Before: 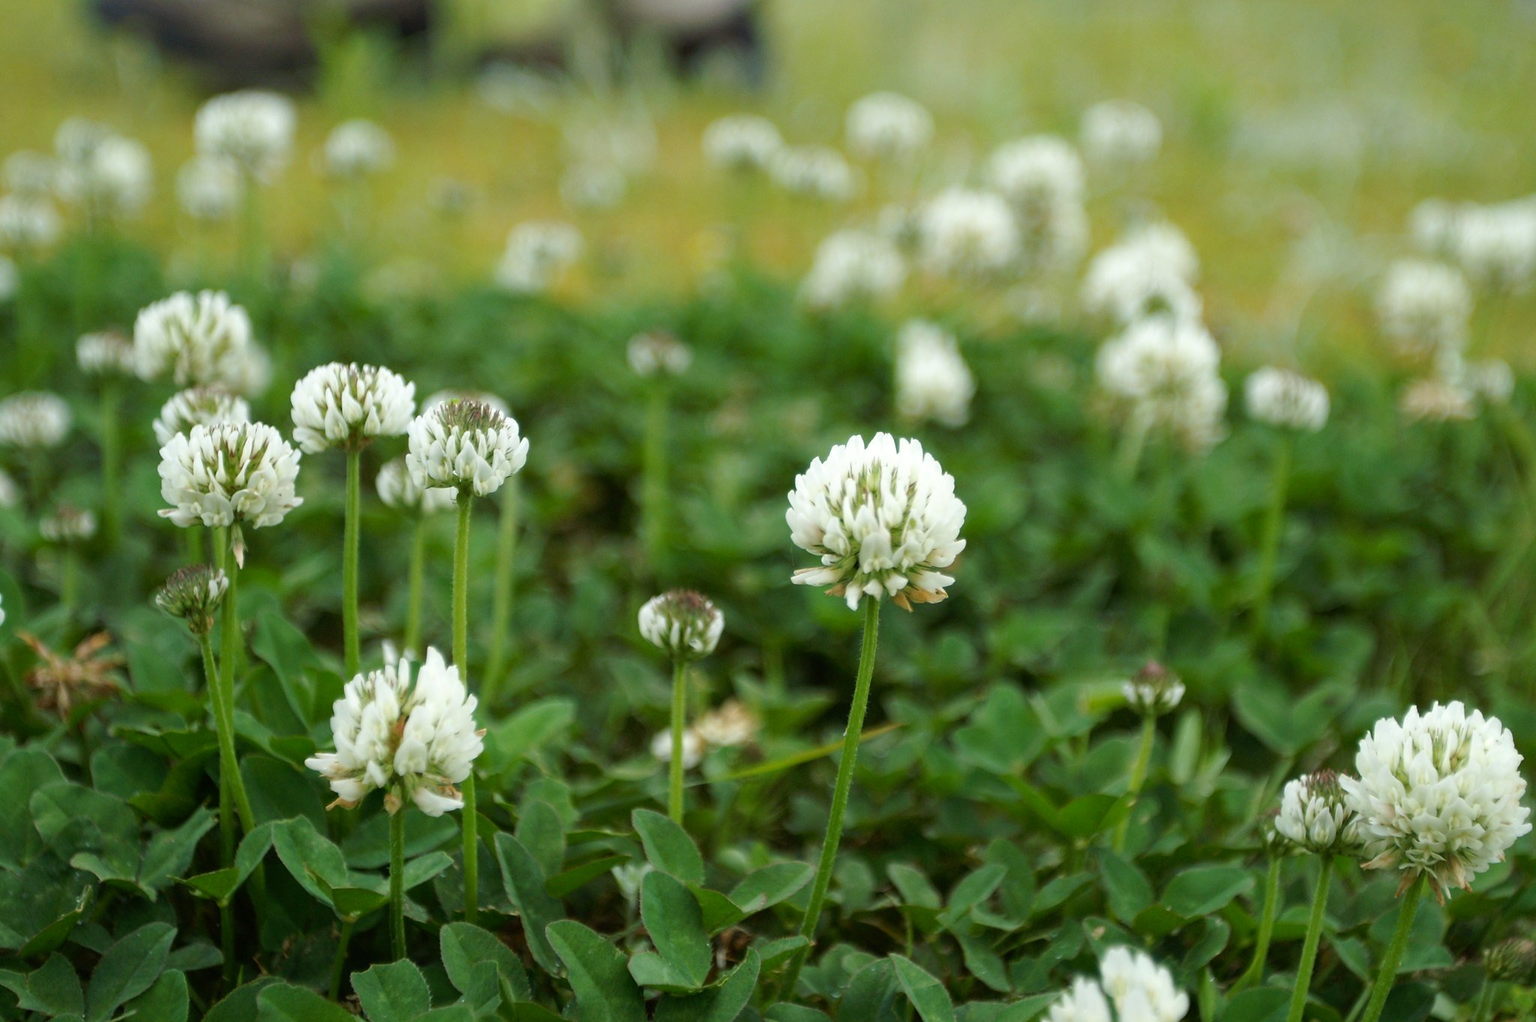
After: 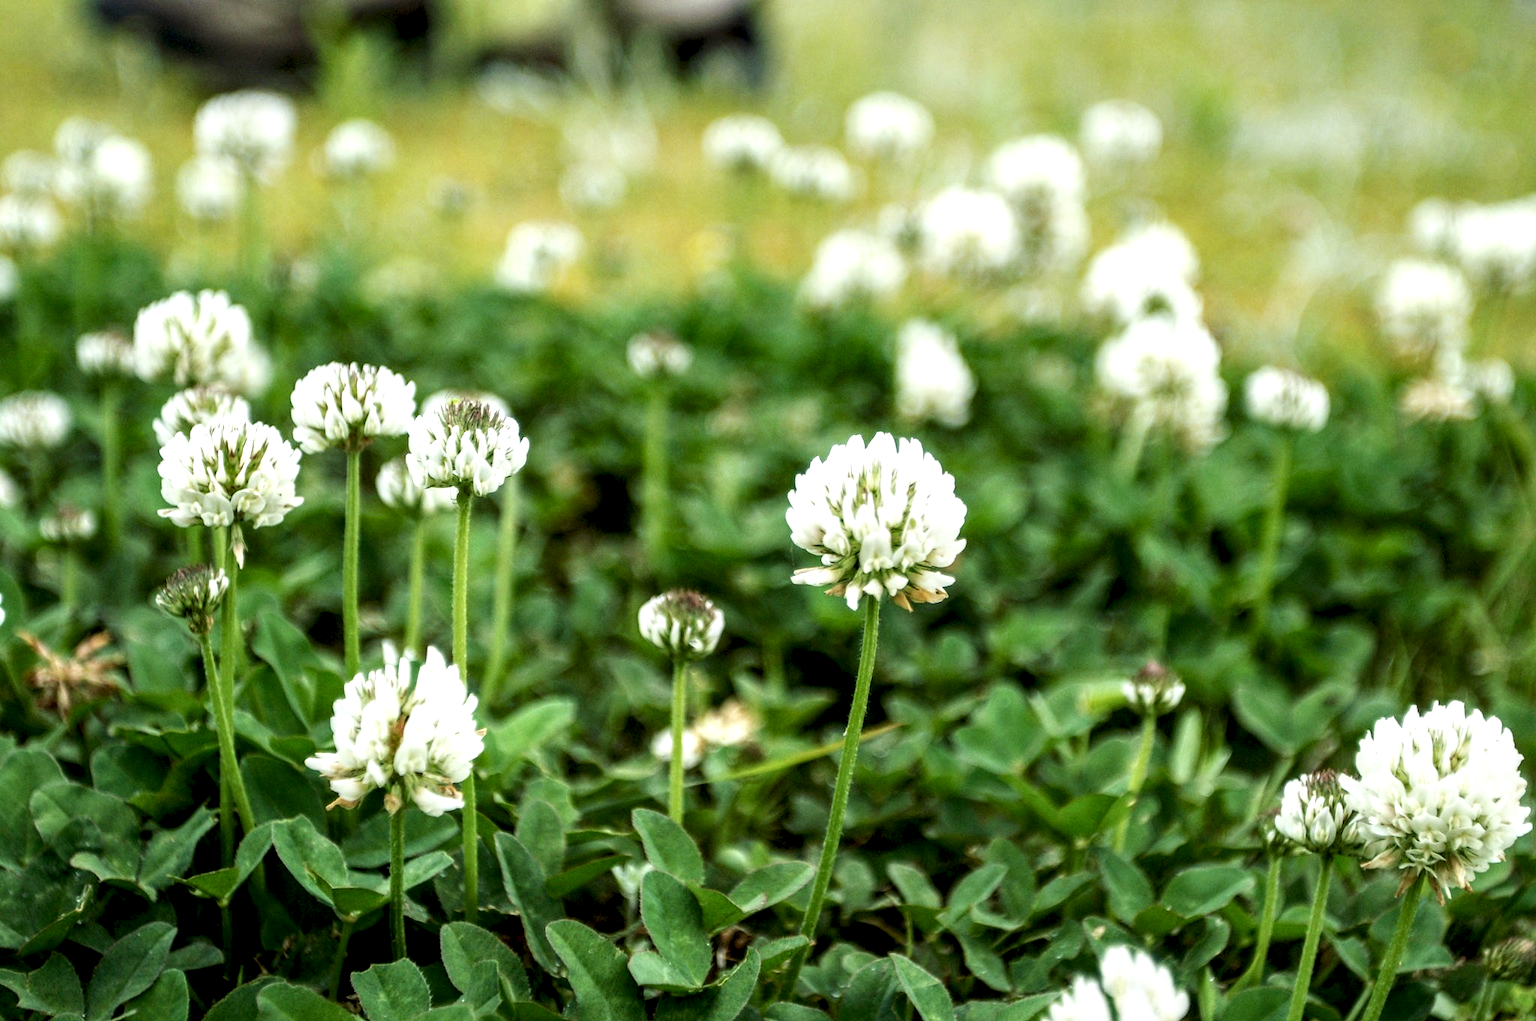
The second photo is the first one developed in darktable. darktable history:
base curve: curves: ch0 [(0, 0) (0.088, 0.125) (0.176, 0.251) (0.354, 0.501) (0.613, 0.749) (1, 0.877)], preserve colors none
local contrast: highlights 18%, detail 186%
